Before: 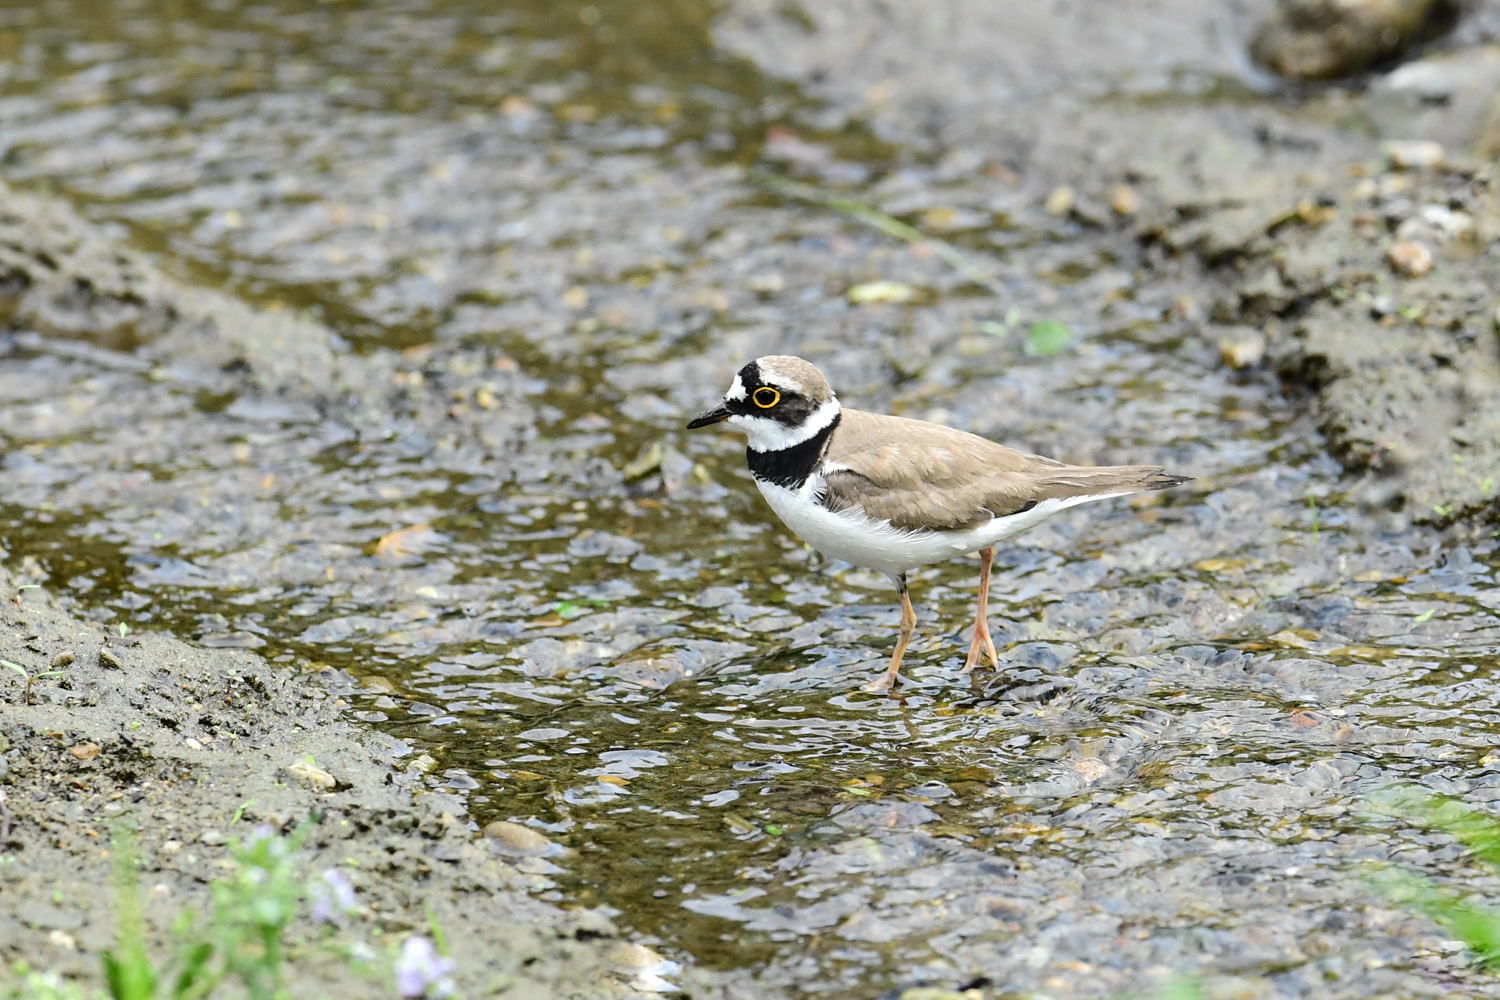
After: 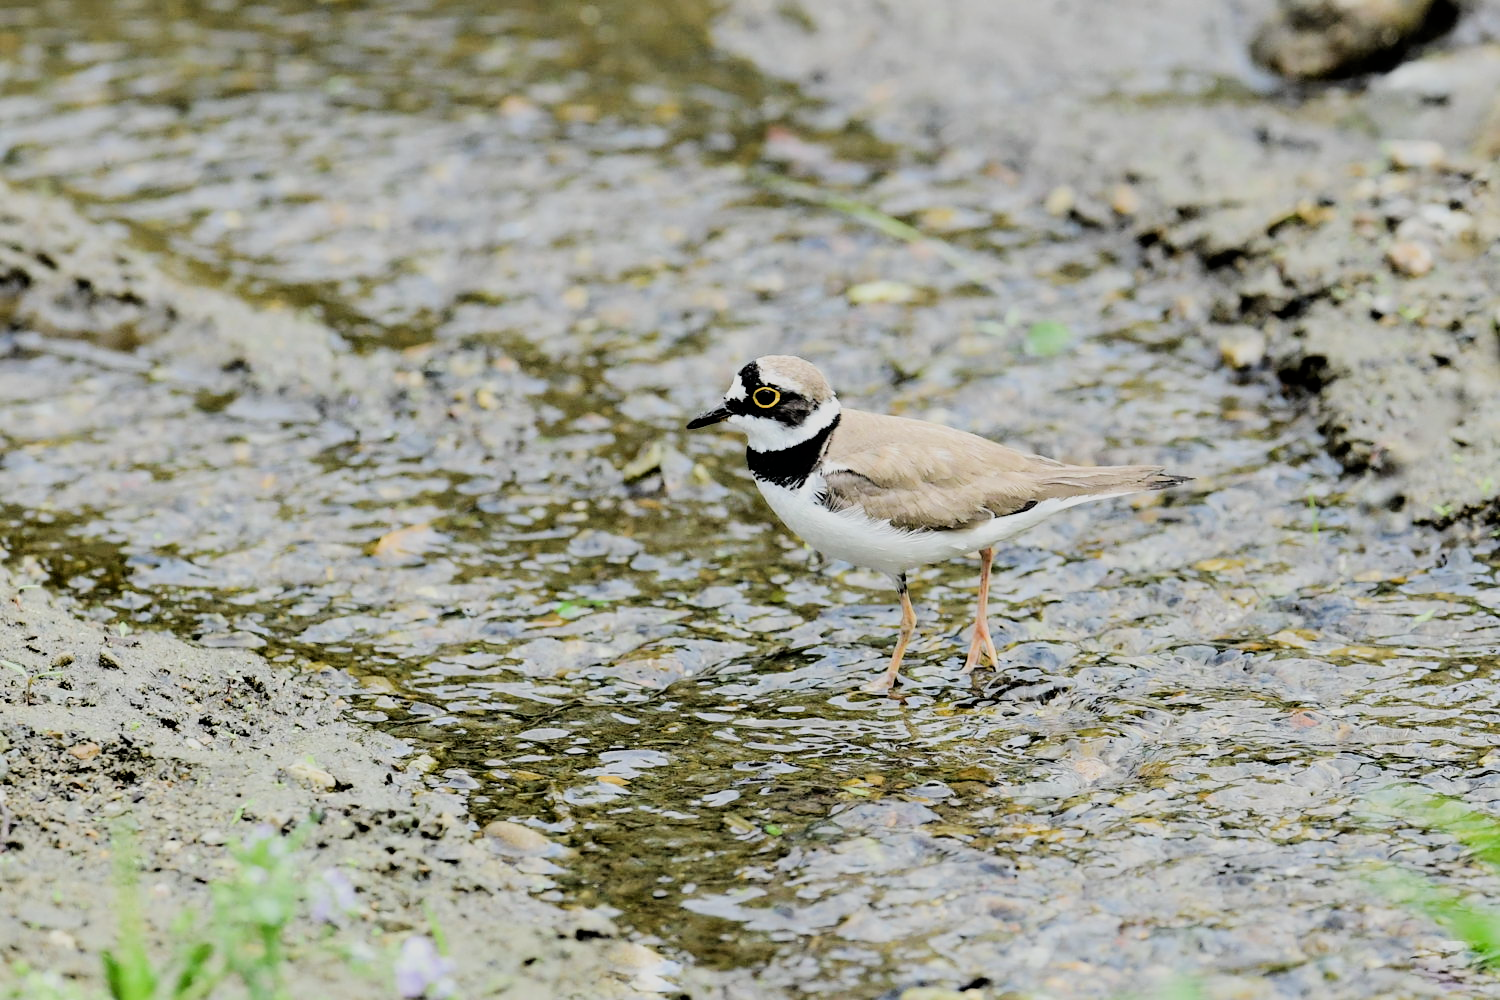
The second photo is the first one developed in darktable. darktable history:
exposure: black level correction 0.002, exposure 0.299 EV, compensate highlight preservation false
filmic rgb: black relative exposure -4.22 EV, white relative exposure 5.11 EV, hardness 2.13, contrast 1.167
